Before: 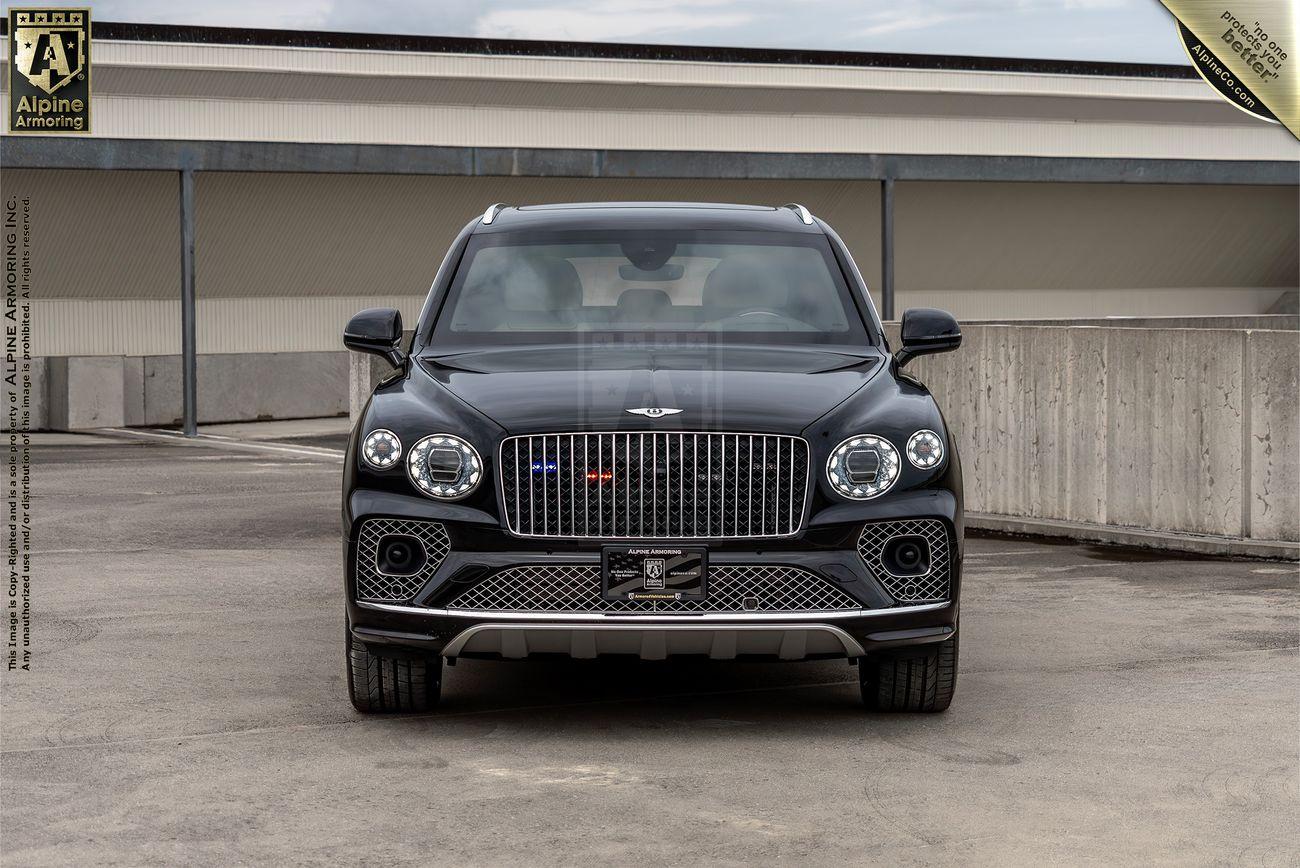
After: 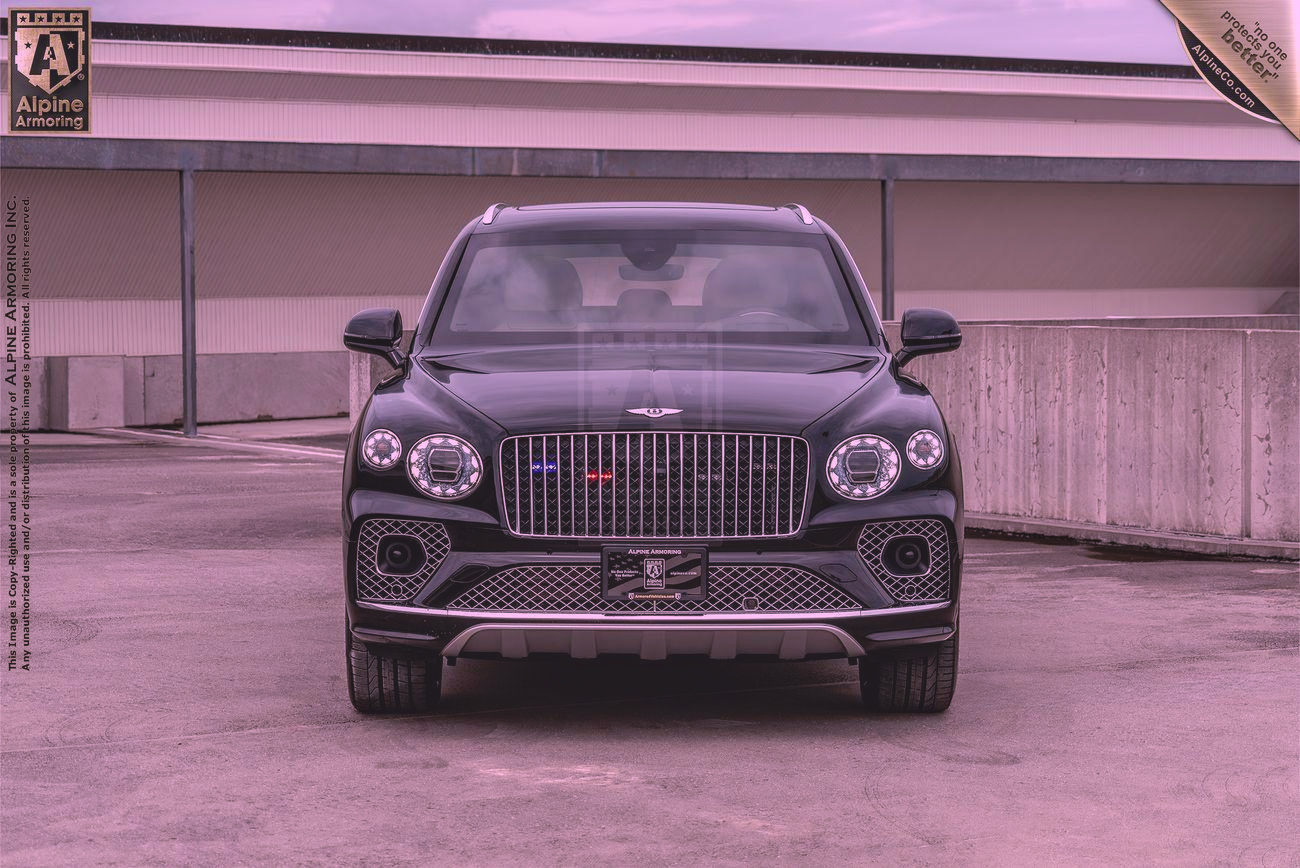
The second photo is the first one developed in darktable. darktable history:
contrast brightness saturation: contrast -0.26, saturation -0.428
exposure: compensate exposure bias true, compensate highlight preservation false
color correction: highlights a* 19.08, highlights b* -11.63, saturation 1.67
local contrast: on, module defaults
